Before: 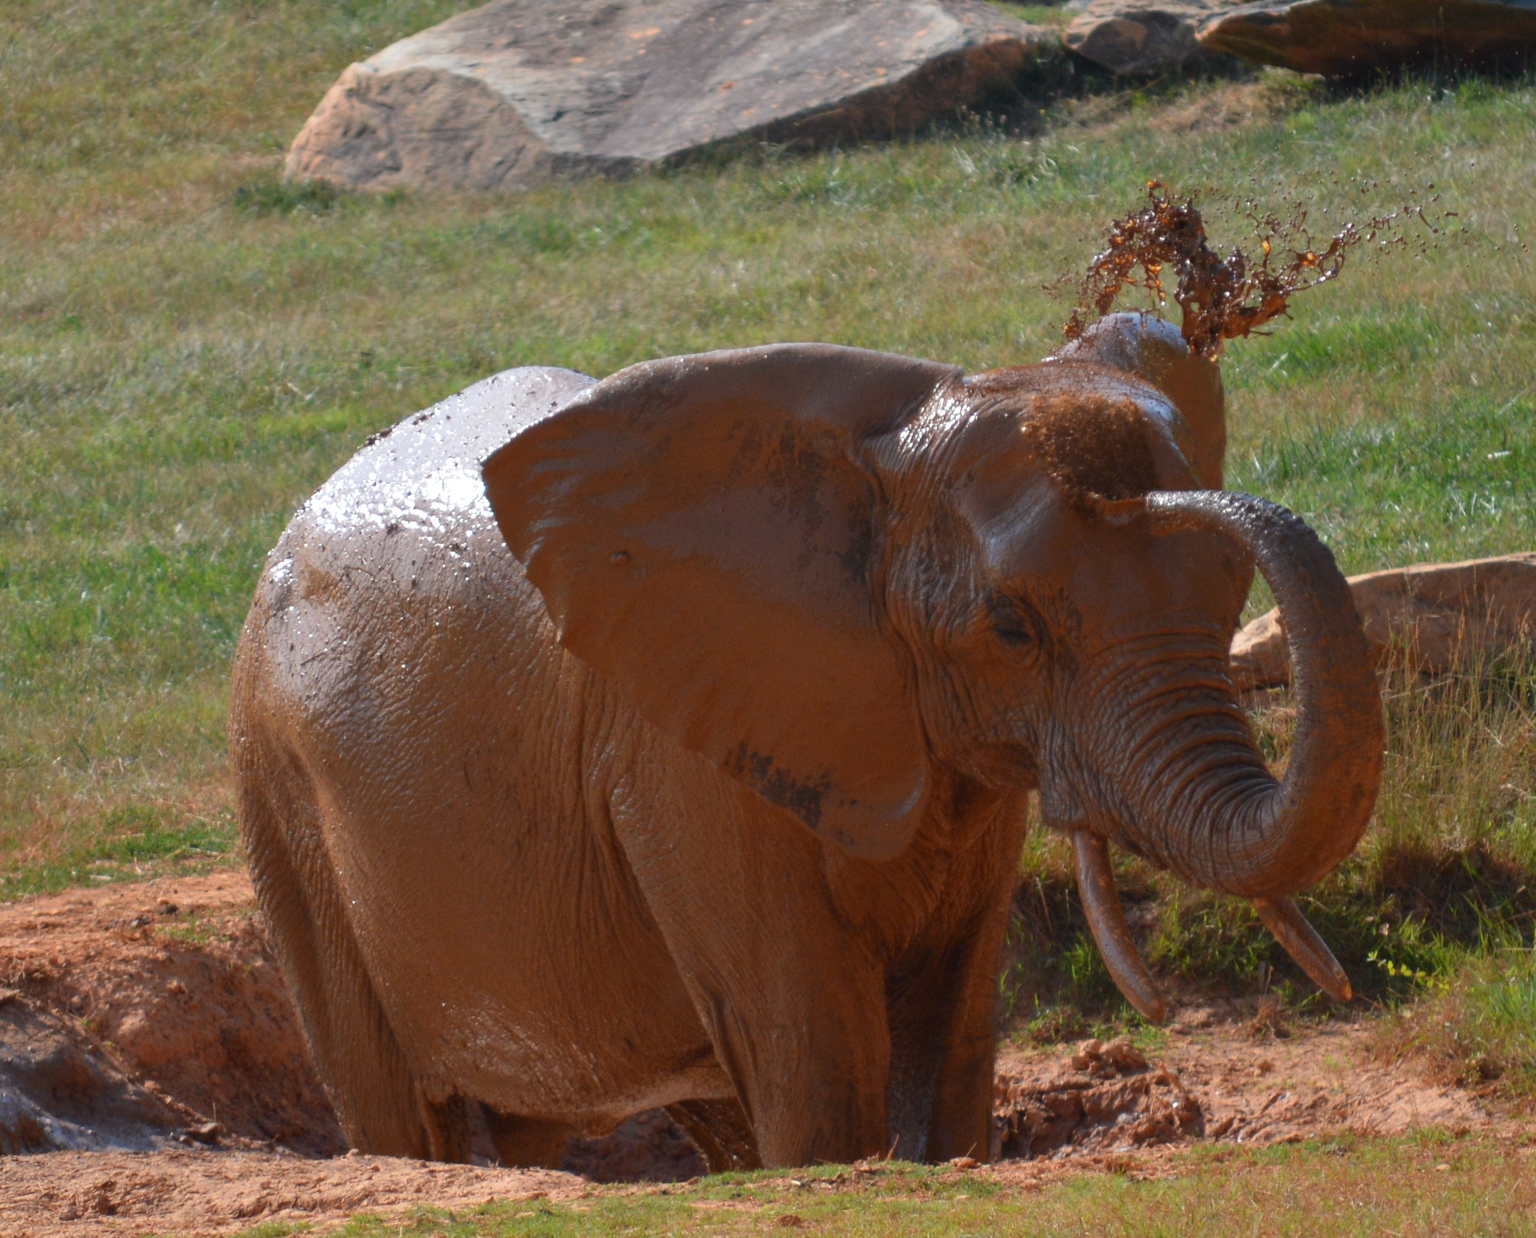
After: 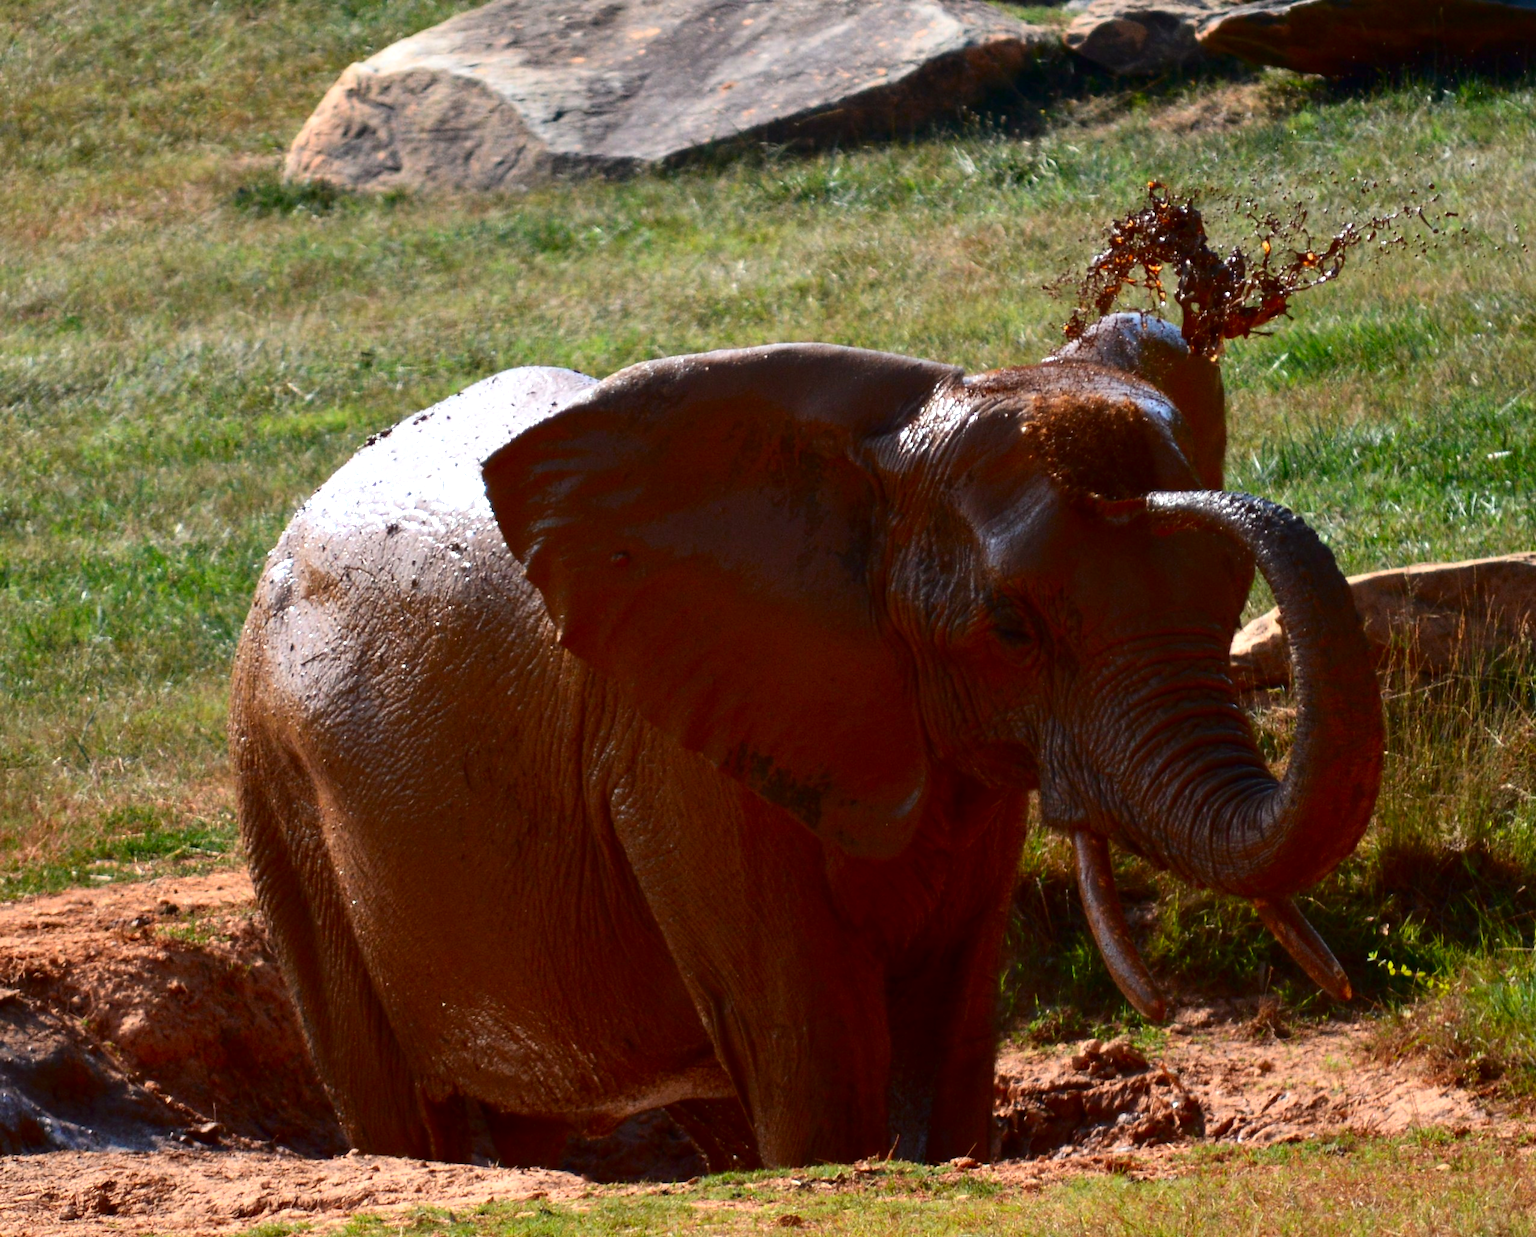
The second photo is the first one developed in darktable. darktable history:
contrast brightness saturation: contrast 0.244, brightness -0.231, saturation 0.139
exposure: exposure 0.514 EV, compensate highlight preservation false
